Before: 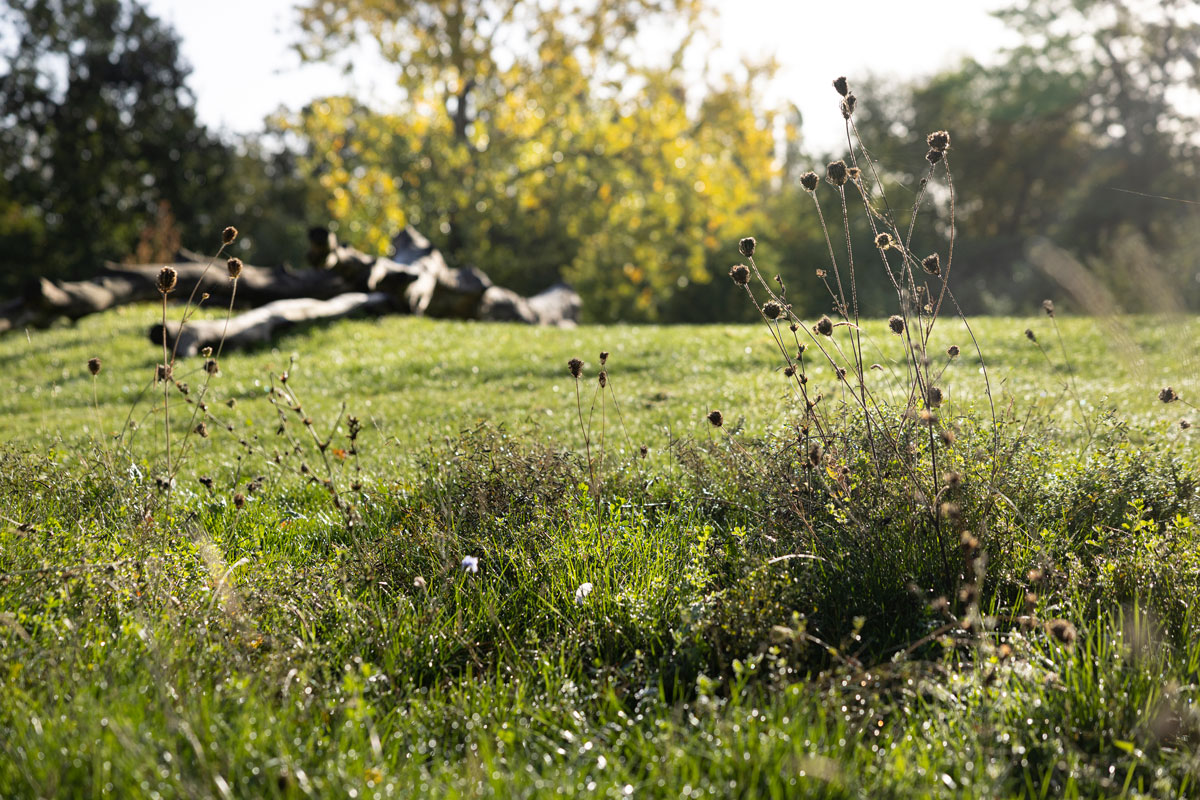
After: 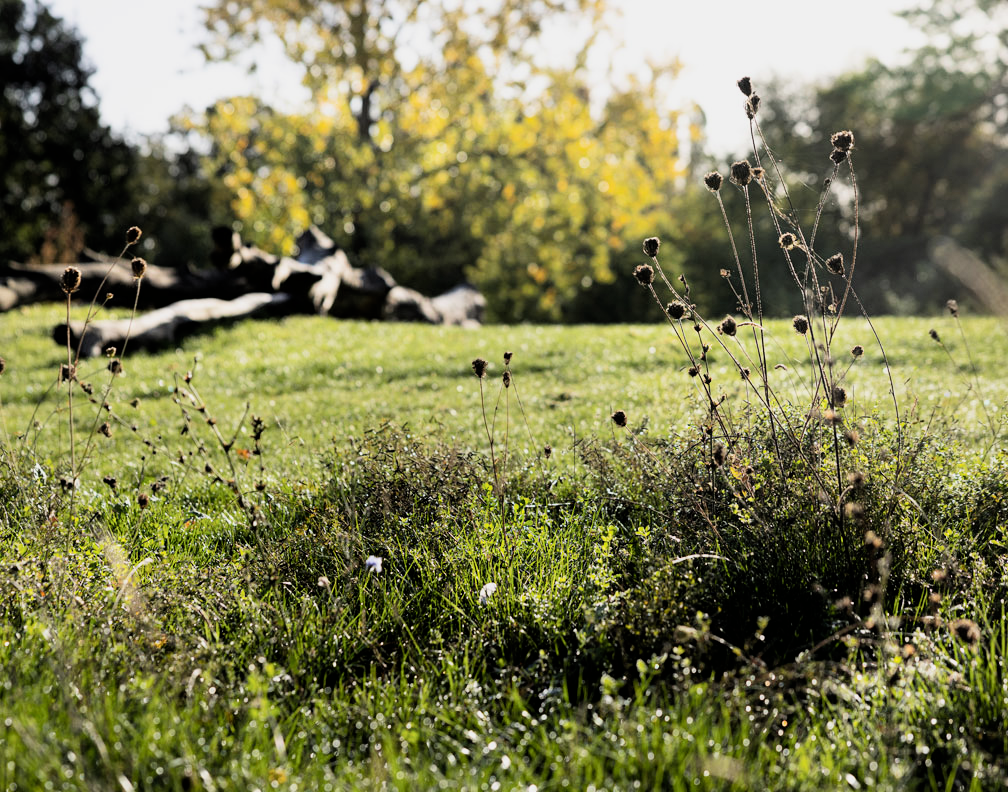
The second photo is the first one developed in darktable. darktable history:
filmic rgb: black relative exposure -16 EV, white relative exposure 6.29 EV, hardness 5.1, contrast 1.35
crop: left 8.026%, right 7.374%
